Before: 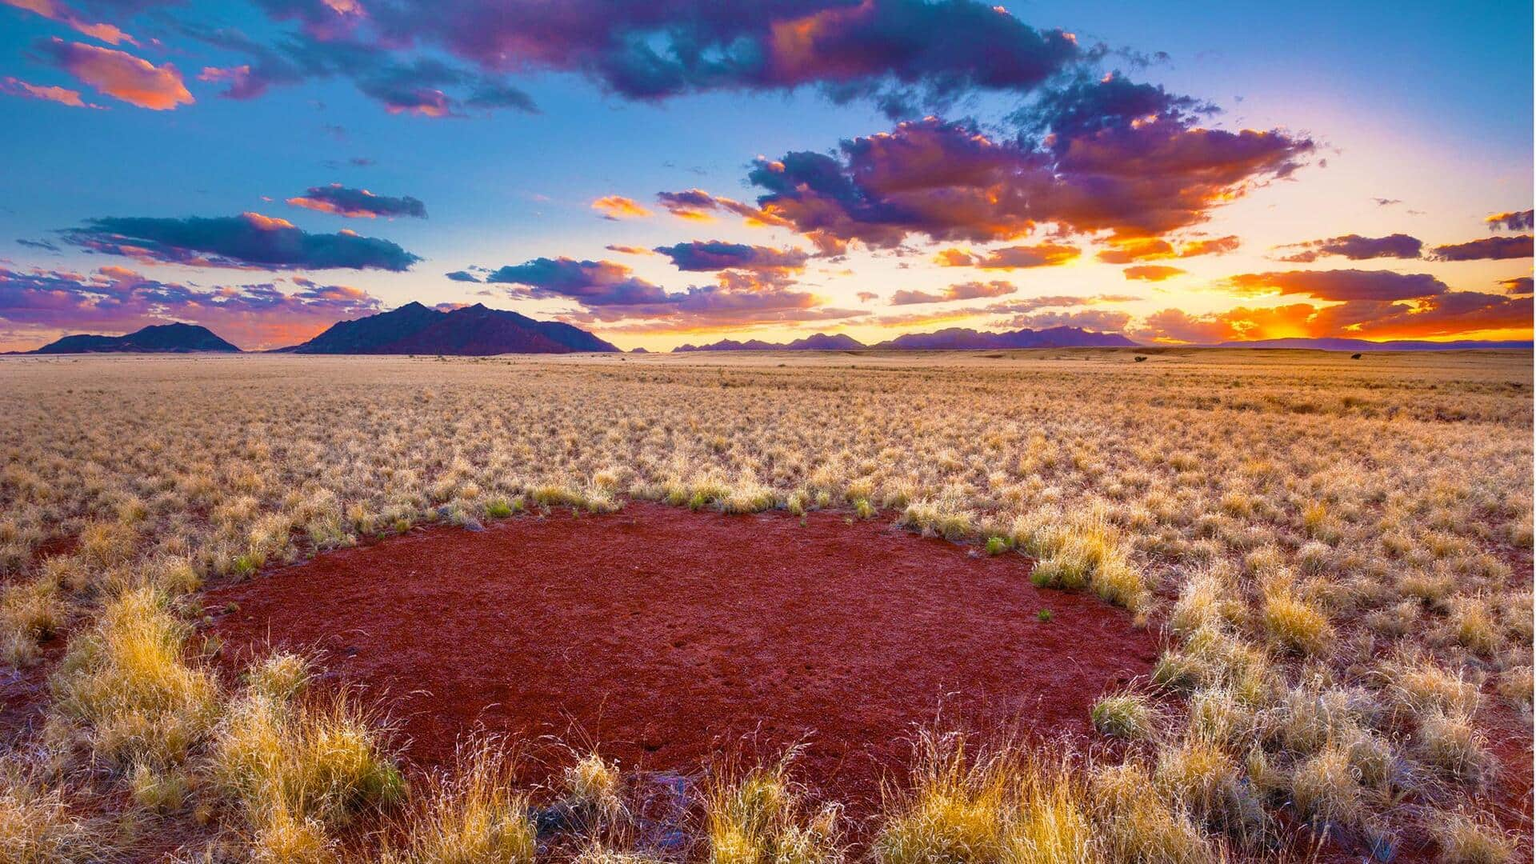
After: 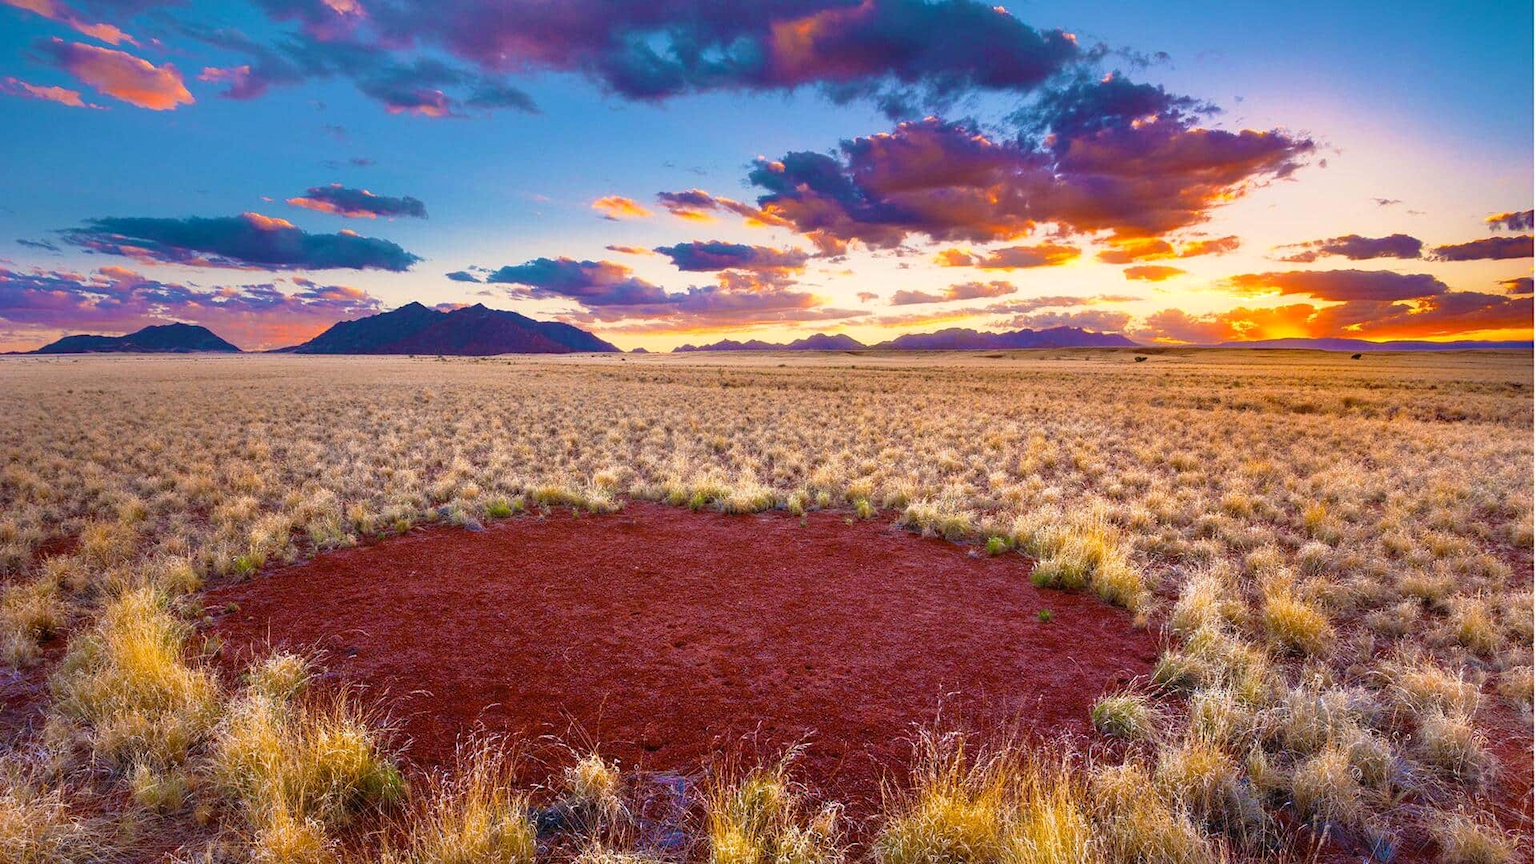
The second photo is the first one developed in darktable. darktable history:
levels: black 8.55%, levels [0, 0.492, 0.984]
